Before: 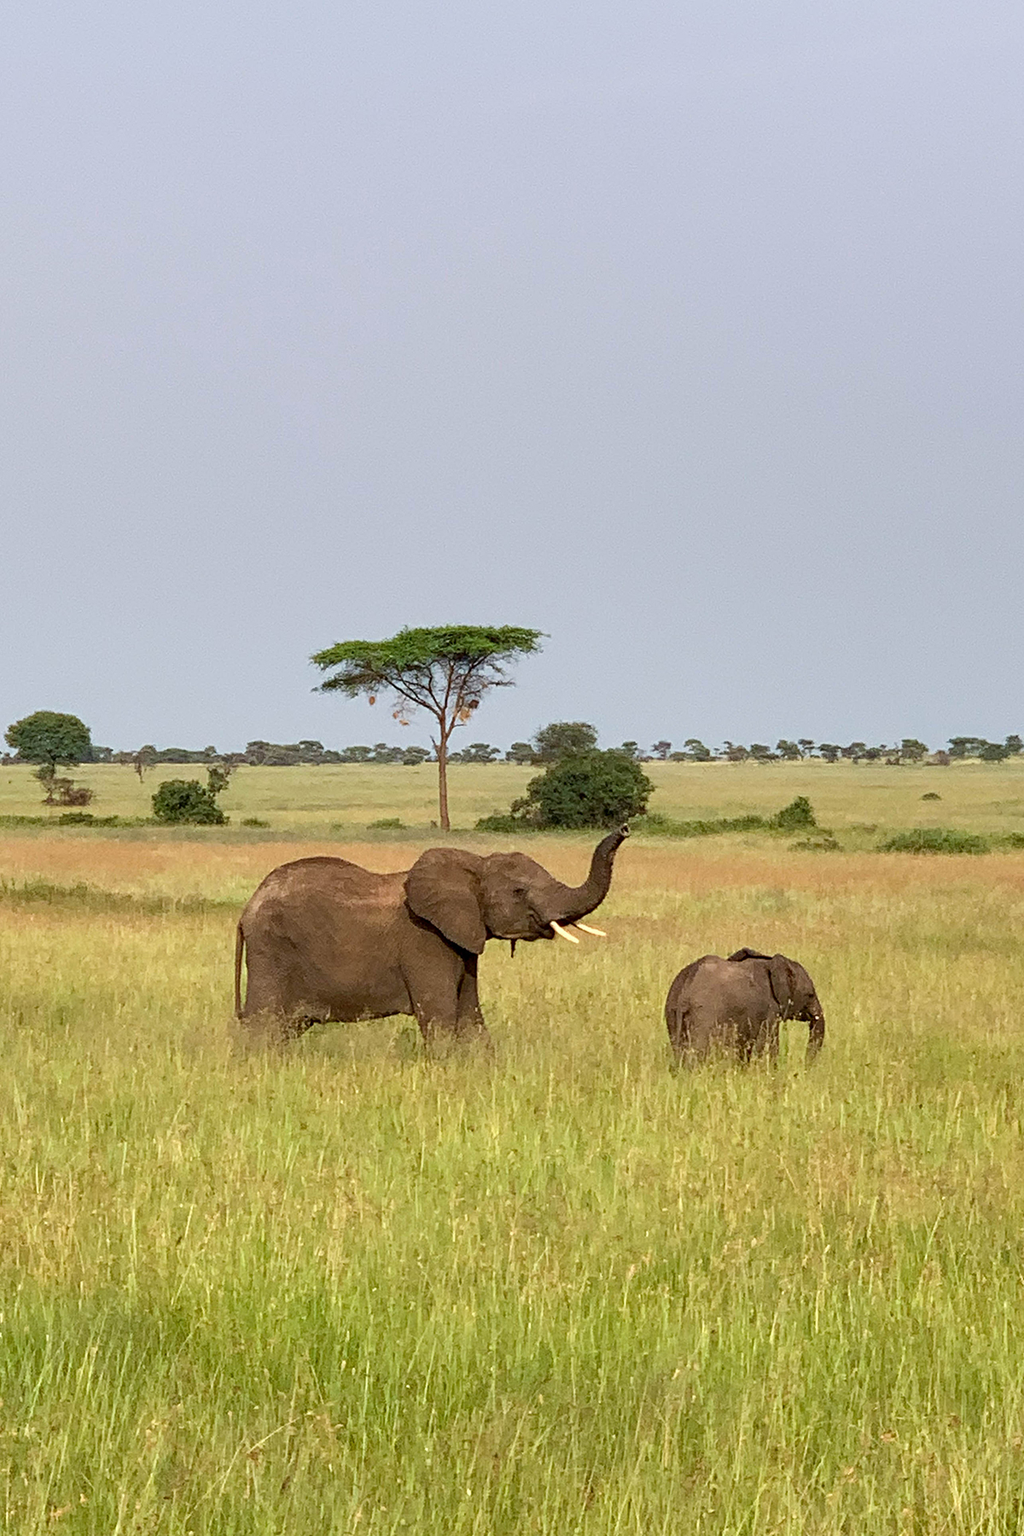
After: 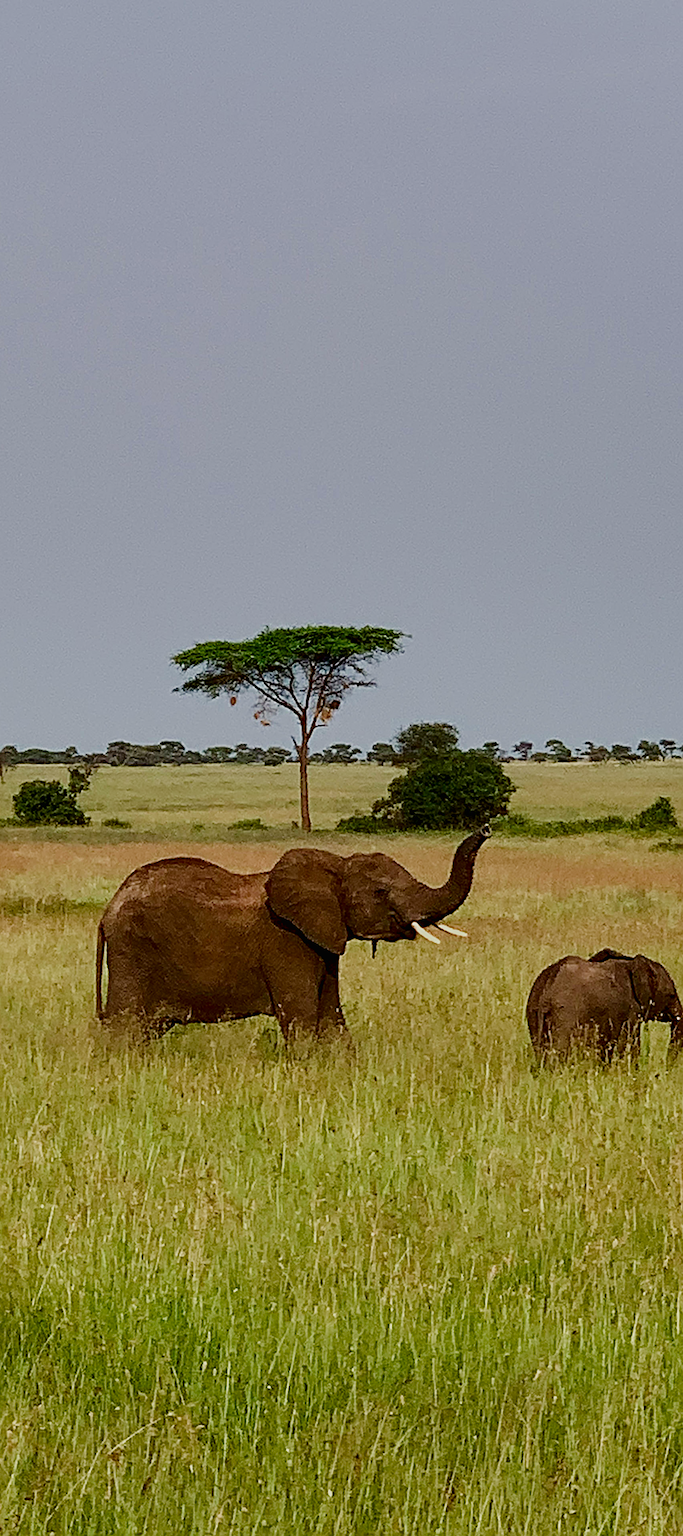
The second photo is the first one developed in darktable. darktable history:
crop and rotate: left 13.613%, right 19.631%
contrast brightness saturation: contrast 0.086, brightness -0.6, saturation 0.17
filmic rgb: black relative exposure -7.22 EV, white relative exposure 5.34 EV, hardness 3.03, color science v4 (2020), contrast in shadows soft, contrast in highlights soft
shadows and highlights: radius 336.92, shadows 28.49, soften with gaussian
local contrast: mode bilateral grid, contrast 99, coarseness 99, detail 94%, midtone range 0.2
sharpen: on, module defaults
exposure: black level correction 0, exposure 0.696 EV, compensate exposure bias true, compensate highlight preservation false
